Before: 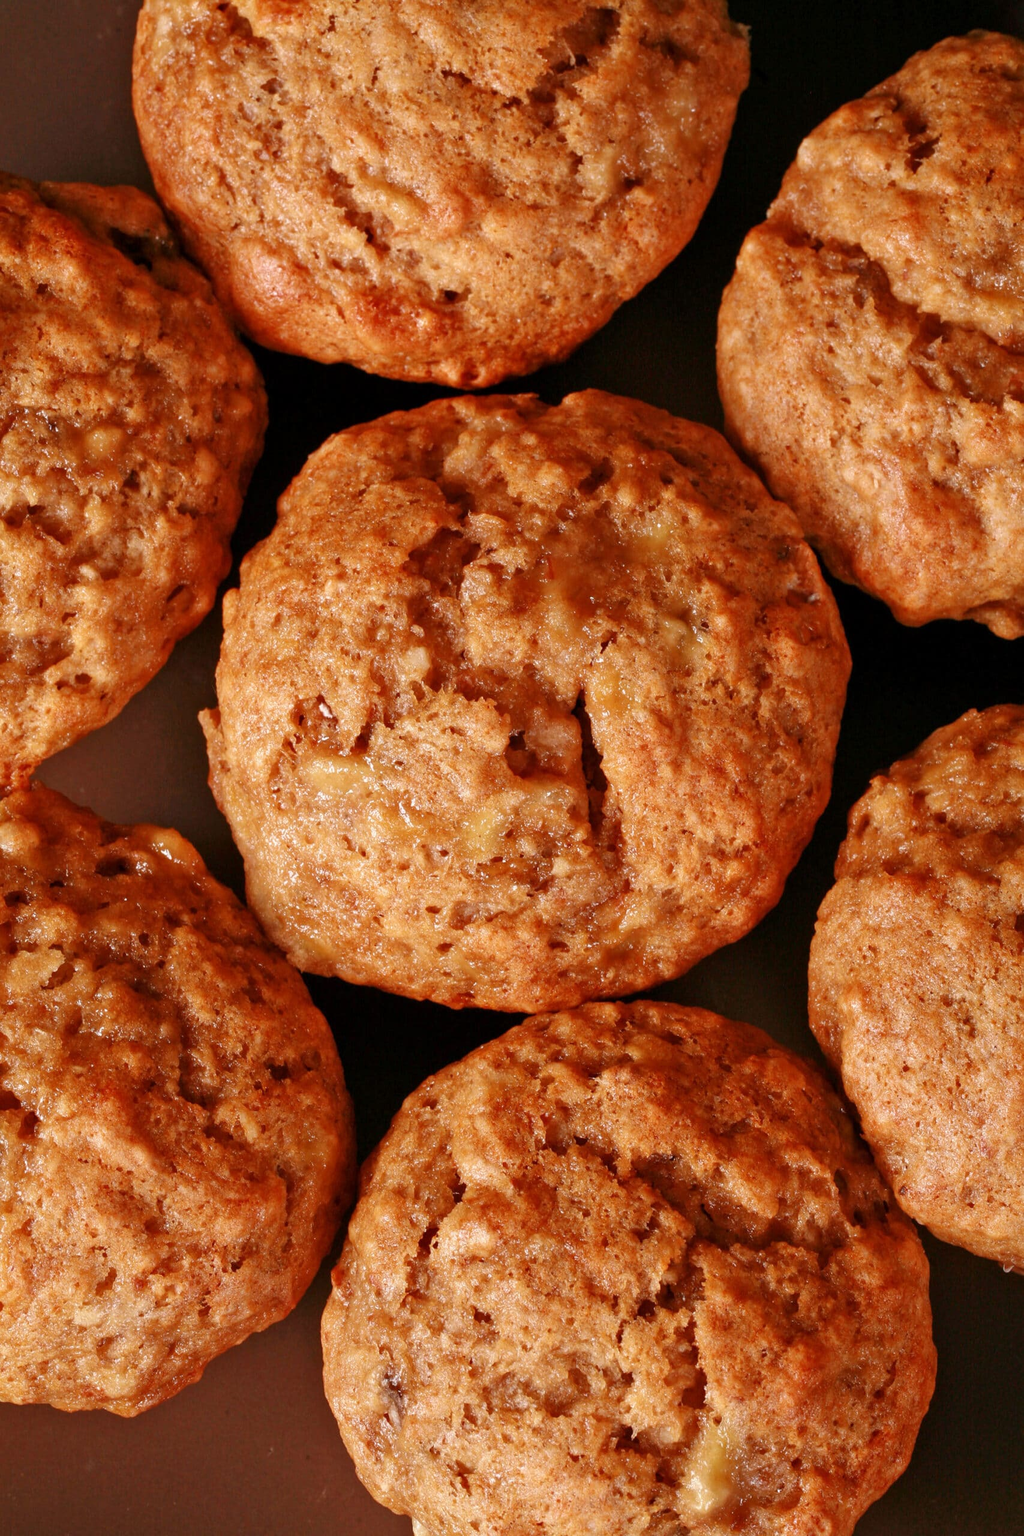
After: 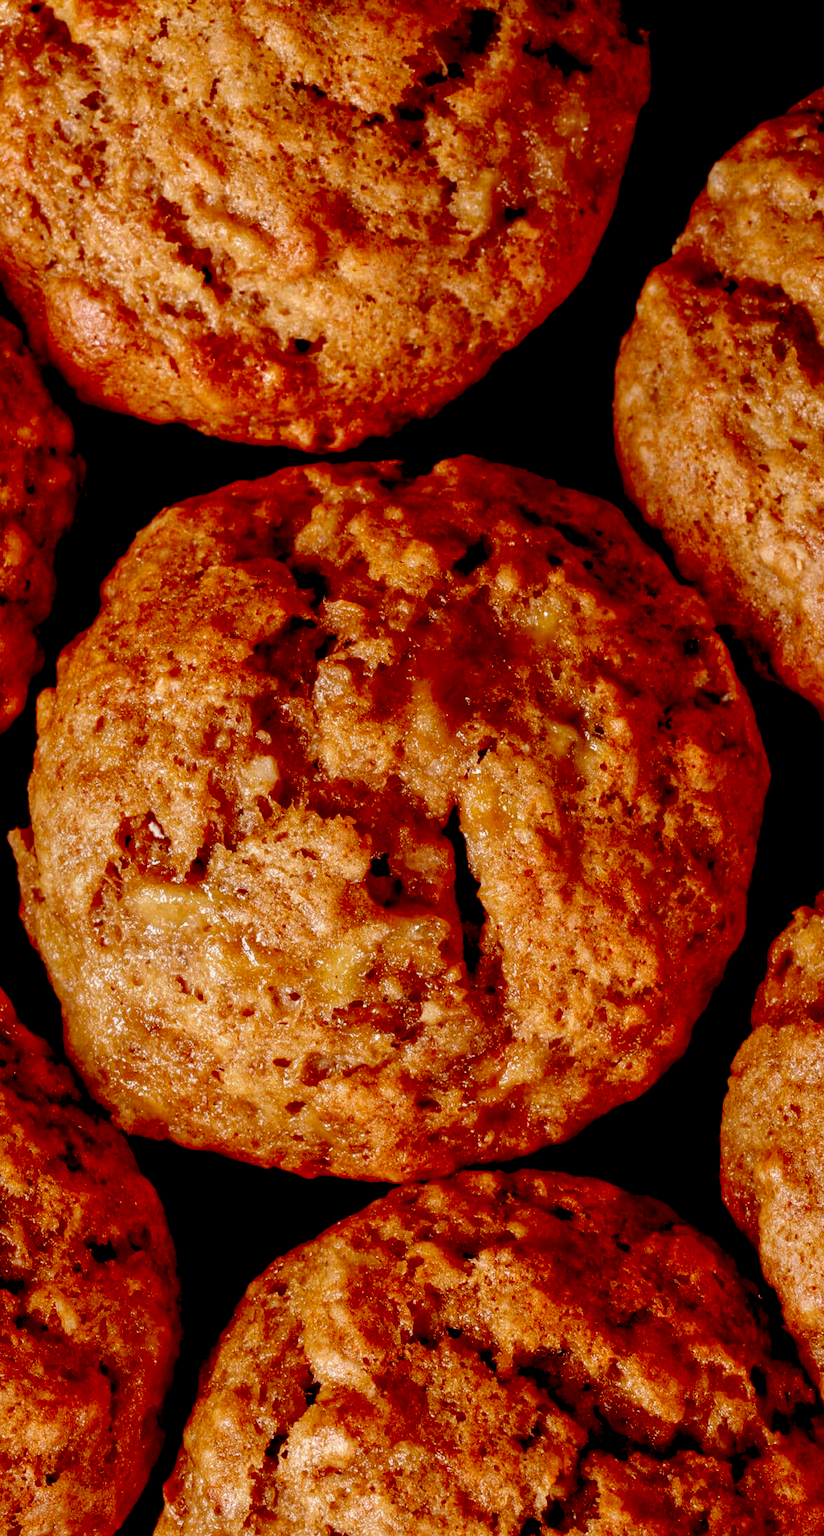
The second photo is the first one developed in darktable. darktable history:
crop: left 18.75%, right 12.245%, bottom 14.354%
exposure: black level correction 0.058, compensate highlight preservation false
local contrast: on, module defaults
